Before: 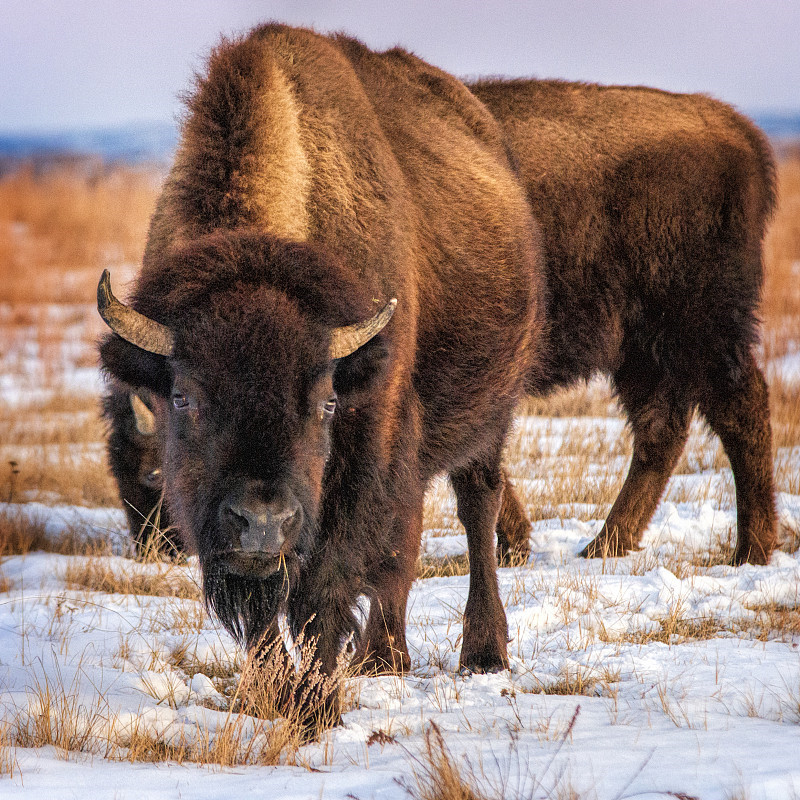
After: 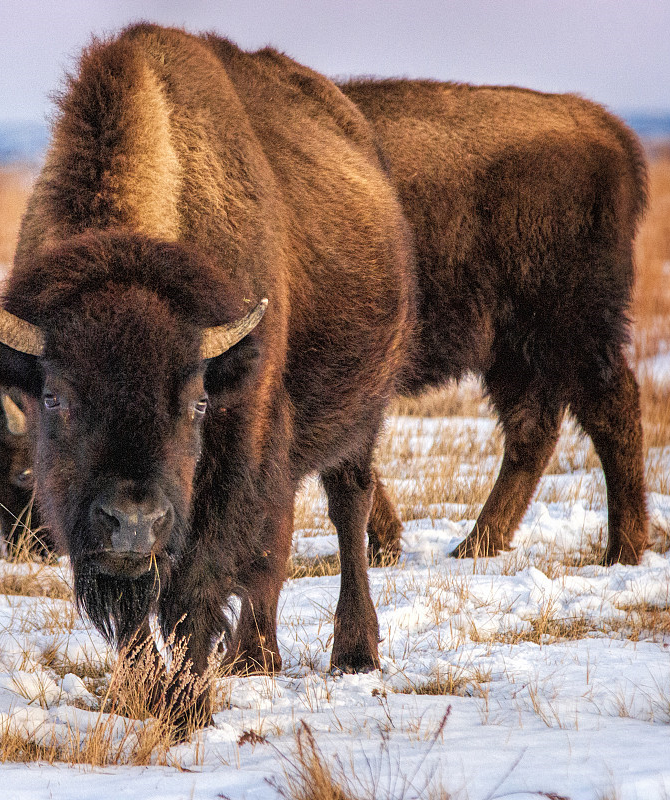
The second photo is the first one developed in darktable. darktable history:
crop: left 16.145%
